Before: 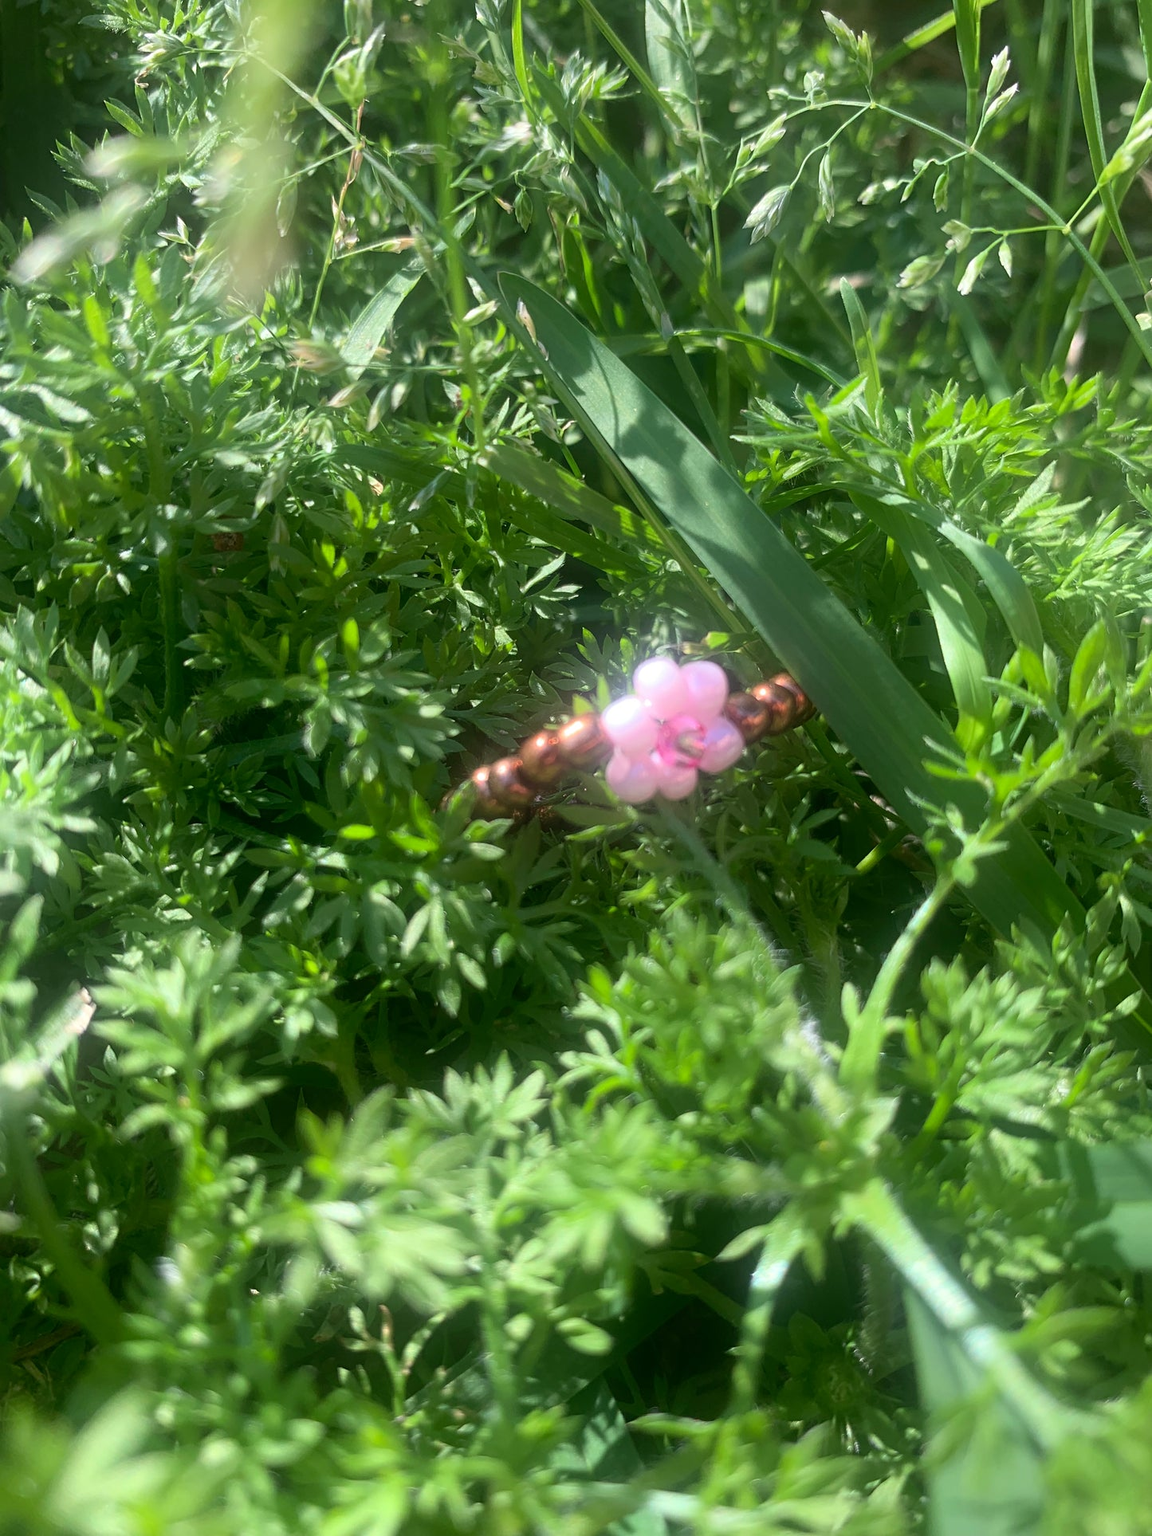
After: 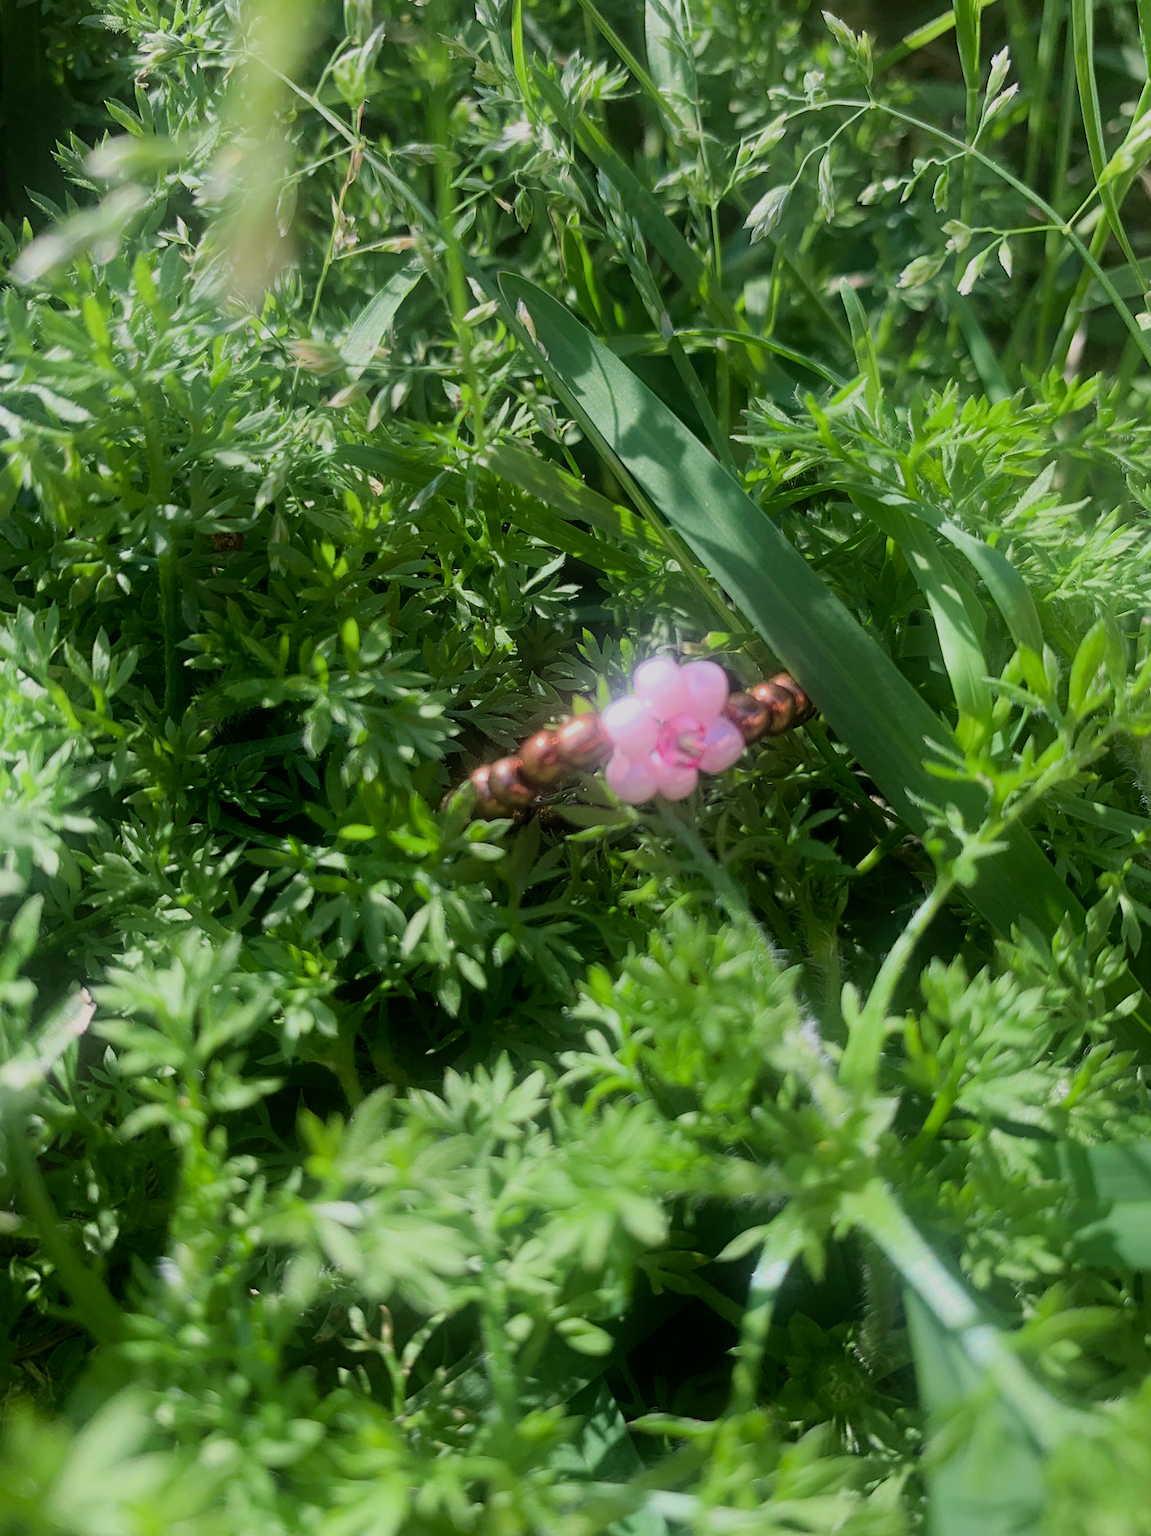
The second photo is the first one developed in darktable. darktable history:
exposure: black level correction 0, compensate highlight preservation false
haze removal: compatibility mode true, adaptive false
shadows and highlights: shadows -1.06, highlights 41.32
filmic rgb: black relative exposure -6.9 EV, white relative exposure 5.58 EV, threshold 2.97 EV, hardness 2.84, iterations of high-quality reconstruction 0, enable highlight reconstruction true
